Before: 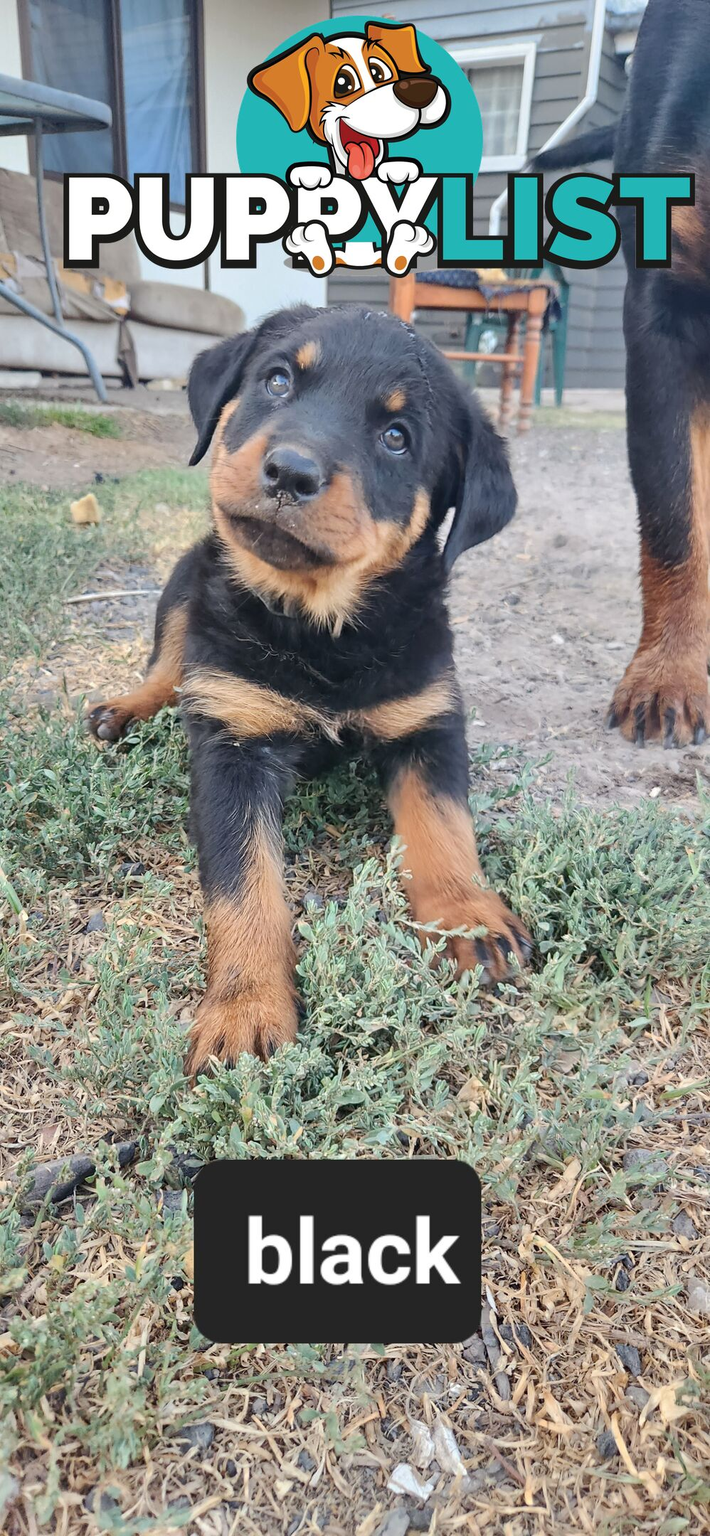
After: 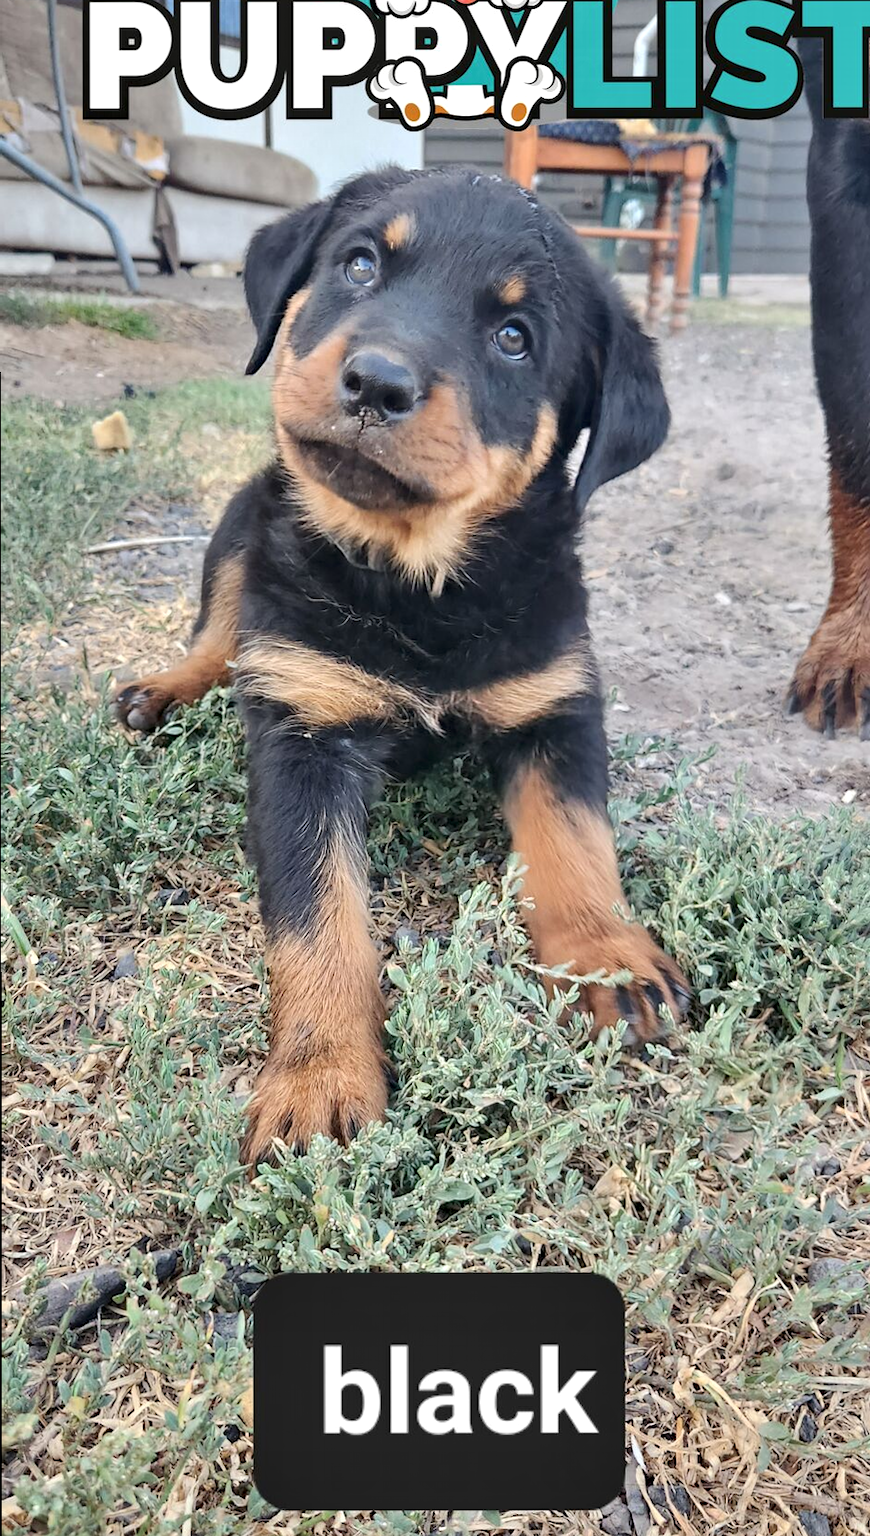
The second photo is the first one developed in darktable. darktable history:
crop and rotate: angle 0.088°, top 11.552%, right 5.457%, bottom 11.194%
exposure: compensate exposure bias true, compensate highlight preservation false
contrast equalizer: y [[0.609, 0.611, 0.615, 0.613, 0.607, 0.603], [0.504, 0.498, 0.496, 0.499, 0.506, 0.516], [0 ×6], [0 ×6], [0 ×6]], mix 0.303
